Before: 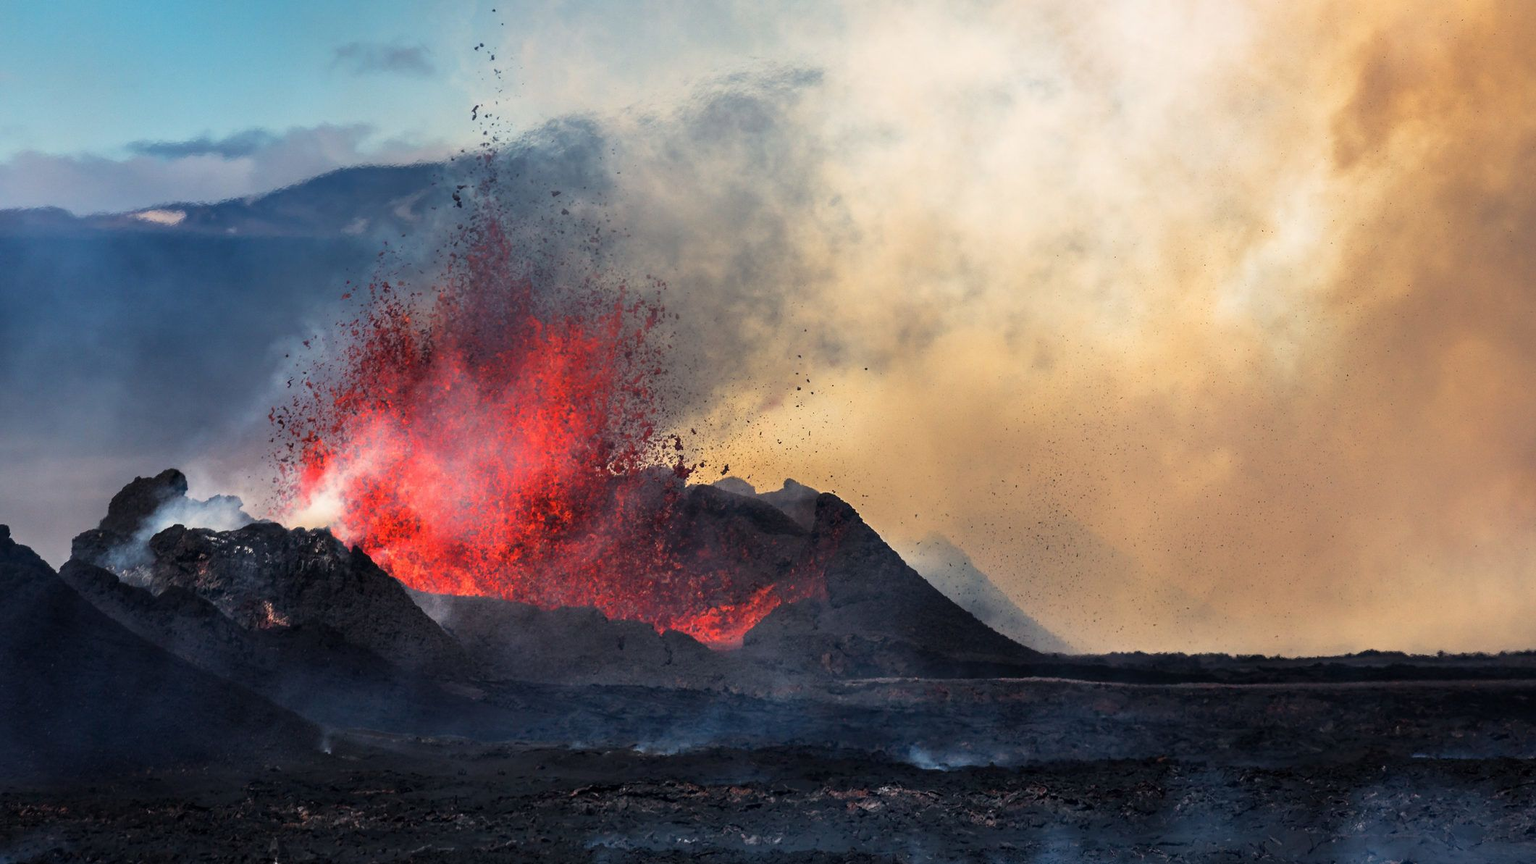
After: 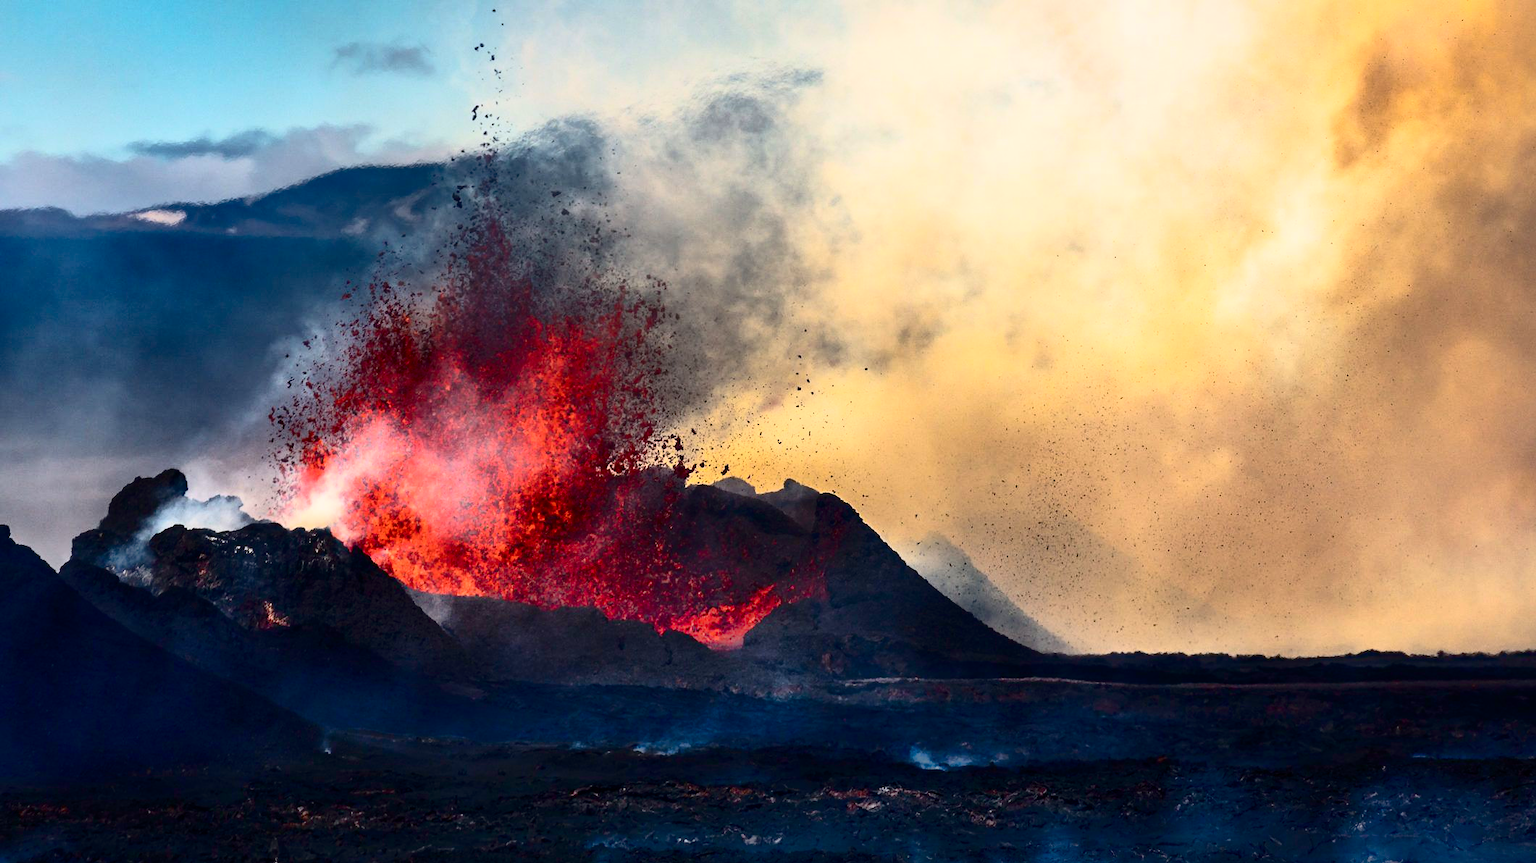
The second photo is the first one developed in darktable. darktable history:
color balance rgb: perceptual saturation grading › global saturation 20%, global vibrance 20%
contrast brightness saturation: contrast 0.5, saturation -0.1
shadows and highlights: on, module defaults
